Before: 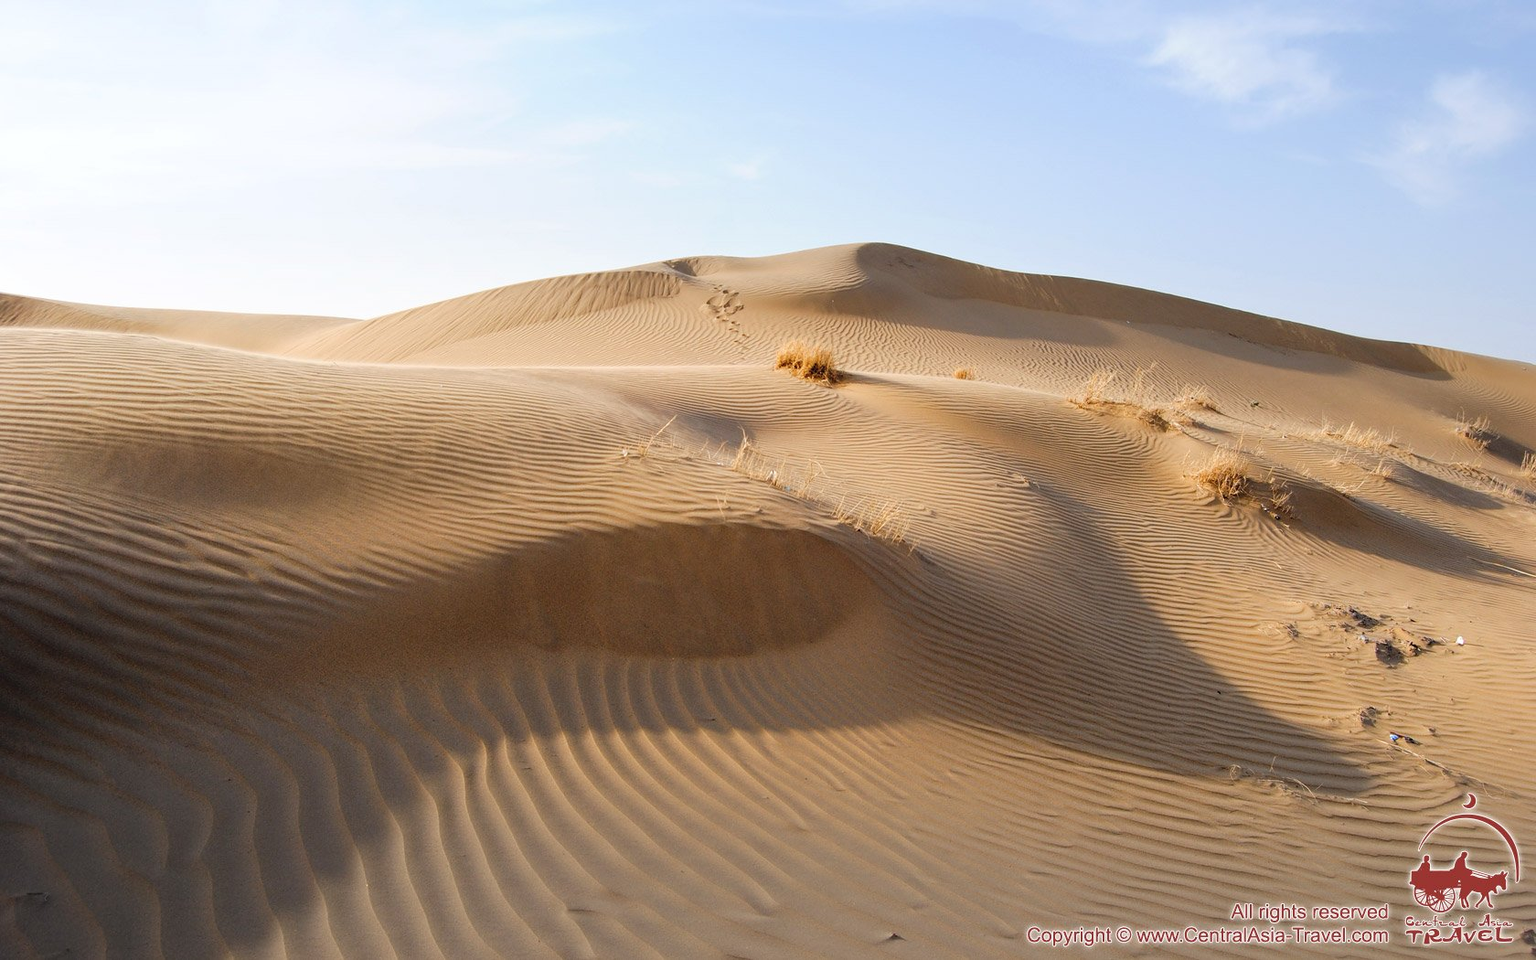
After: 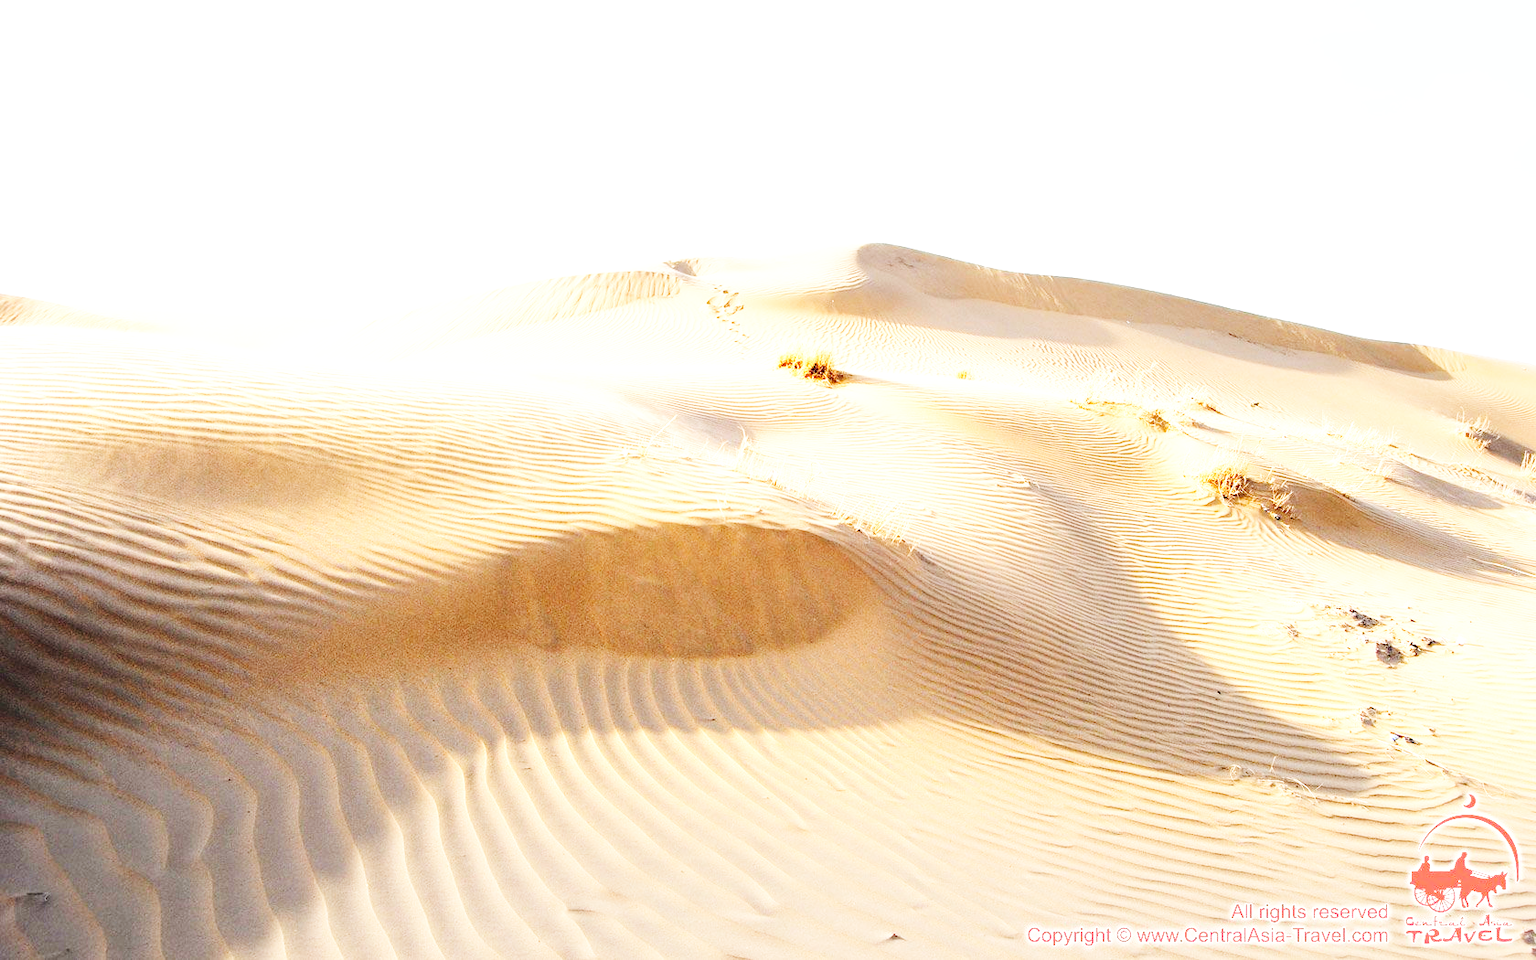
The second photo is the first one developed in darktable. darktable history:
exposure: black level correction 0, exposure 1.001 EV, compensate highlight preservation false
base curve: curves: ch0 [(0, 0.003) (0.001, 0.002) (0.006, 0.004) (0.02, 0.022) (0.048, 0.086) (0.094, 0.234) (0.162, 0.431) (0.258, 0.629) (0.385, 0.8) (0.548, 0.918) (0.751, 0.988) (1, 1)], preserve colors none
